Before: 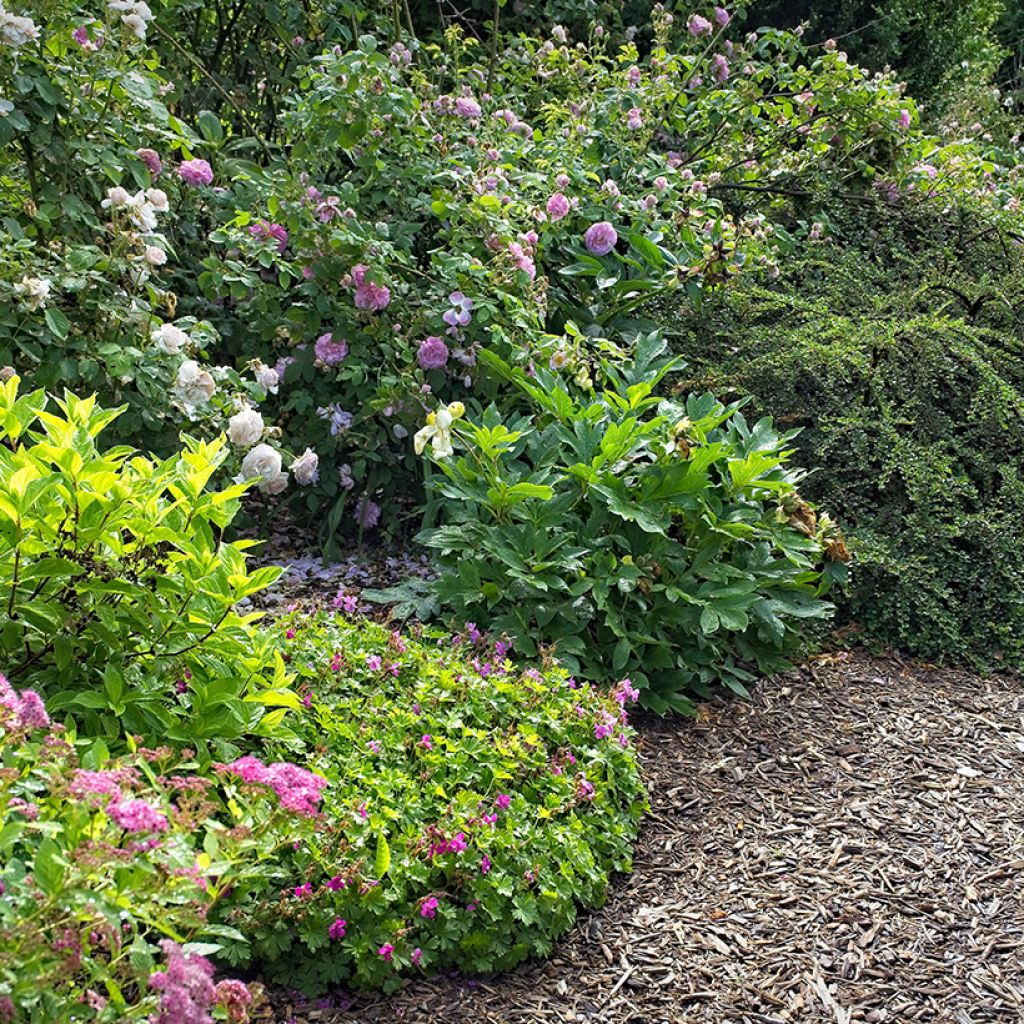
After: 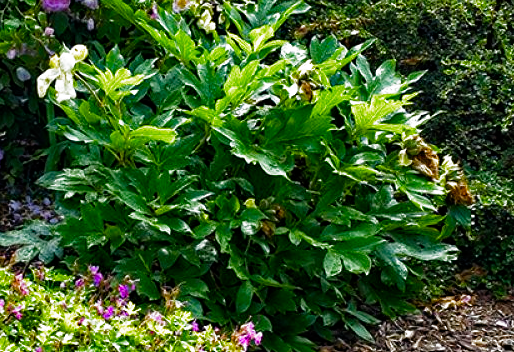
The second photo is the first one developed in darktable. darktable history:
crop: left 36.828%, top 34.923%, right 12.925%, bottom 30.635%
contrast brightness saturation: contrast 0.025, brightness -0.04
color balance rgb: linear chroma grading › global chroma 20.656%, perceptual saturation grading › global saturation 20%, perceptual saturation grading › highlights -25.122%, perceptual saturation grading › shadows 26.139%
filmic rgb: black relative exposure -9.12 EV, white relative exposure 2.3 EV, hardness 7.48, preserve chrominance no, color science v5 (2021)
